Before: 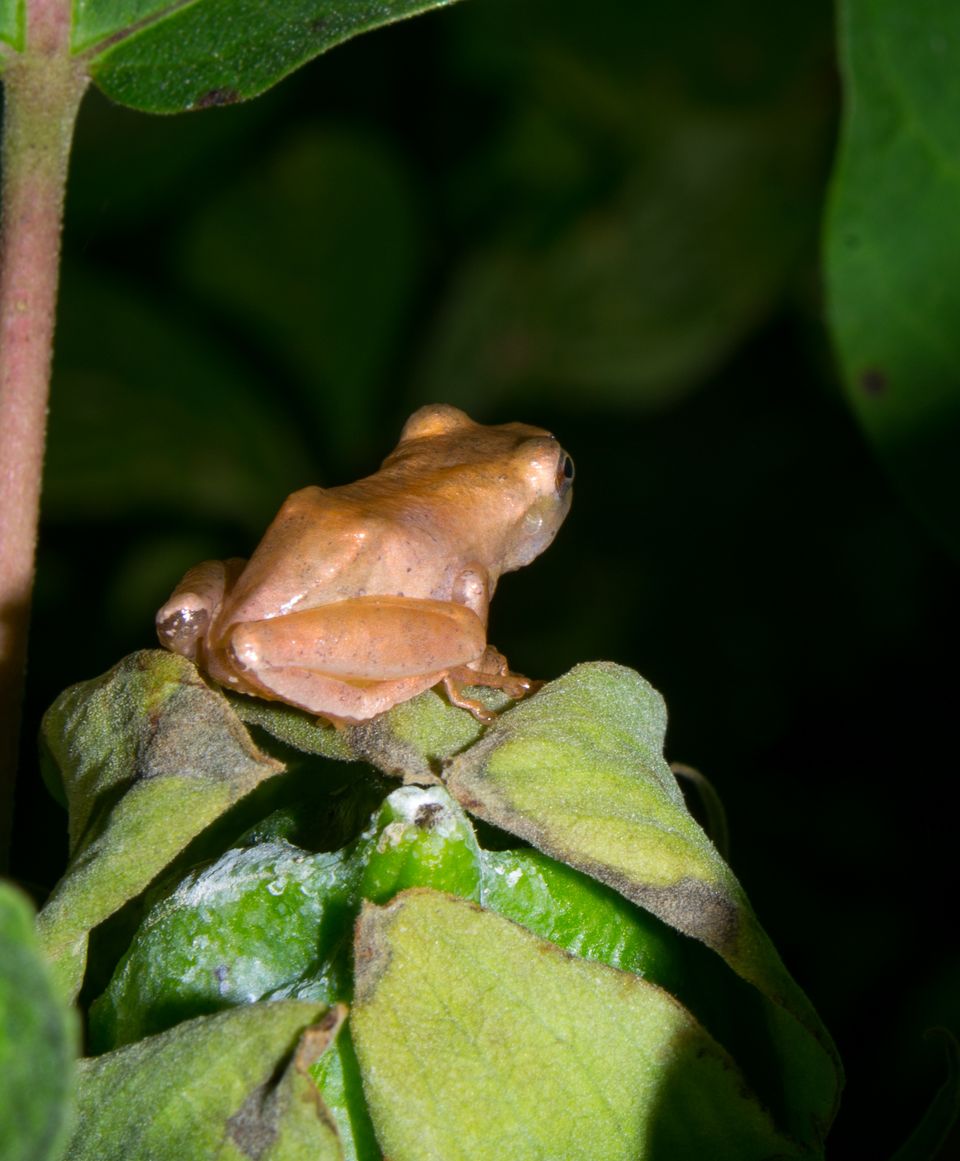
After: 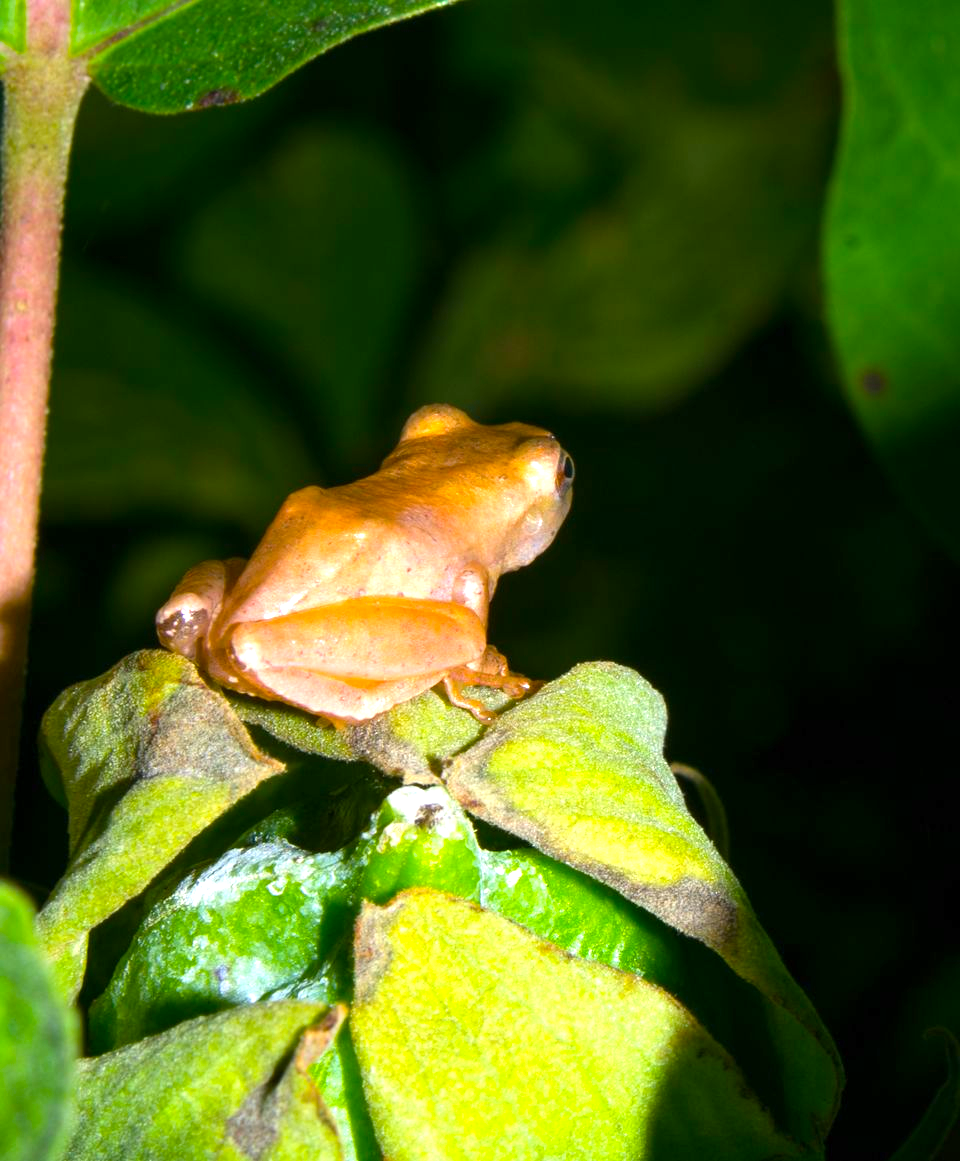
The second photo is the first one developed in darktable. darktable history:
exposure: exposure 1.001 EV, compensate exposure bias true, compensate highlight preservation false
color balance rgb: perceptual saturation grading › global saturation 30.92%, global vibrance 10.026%
